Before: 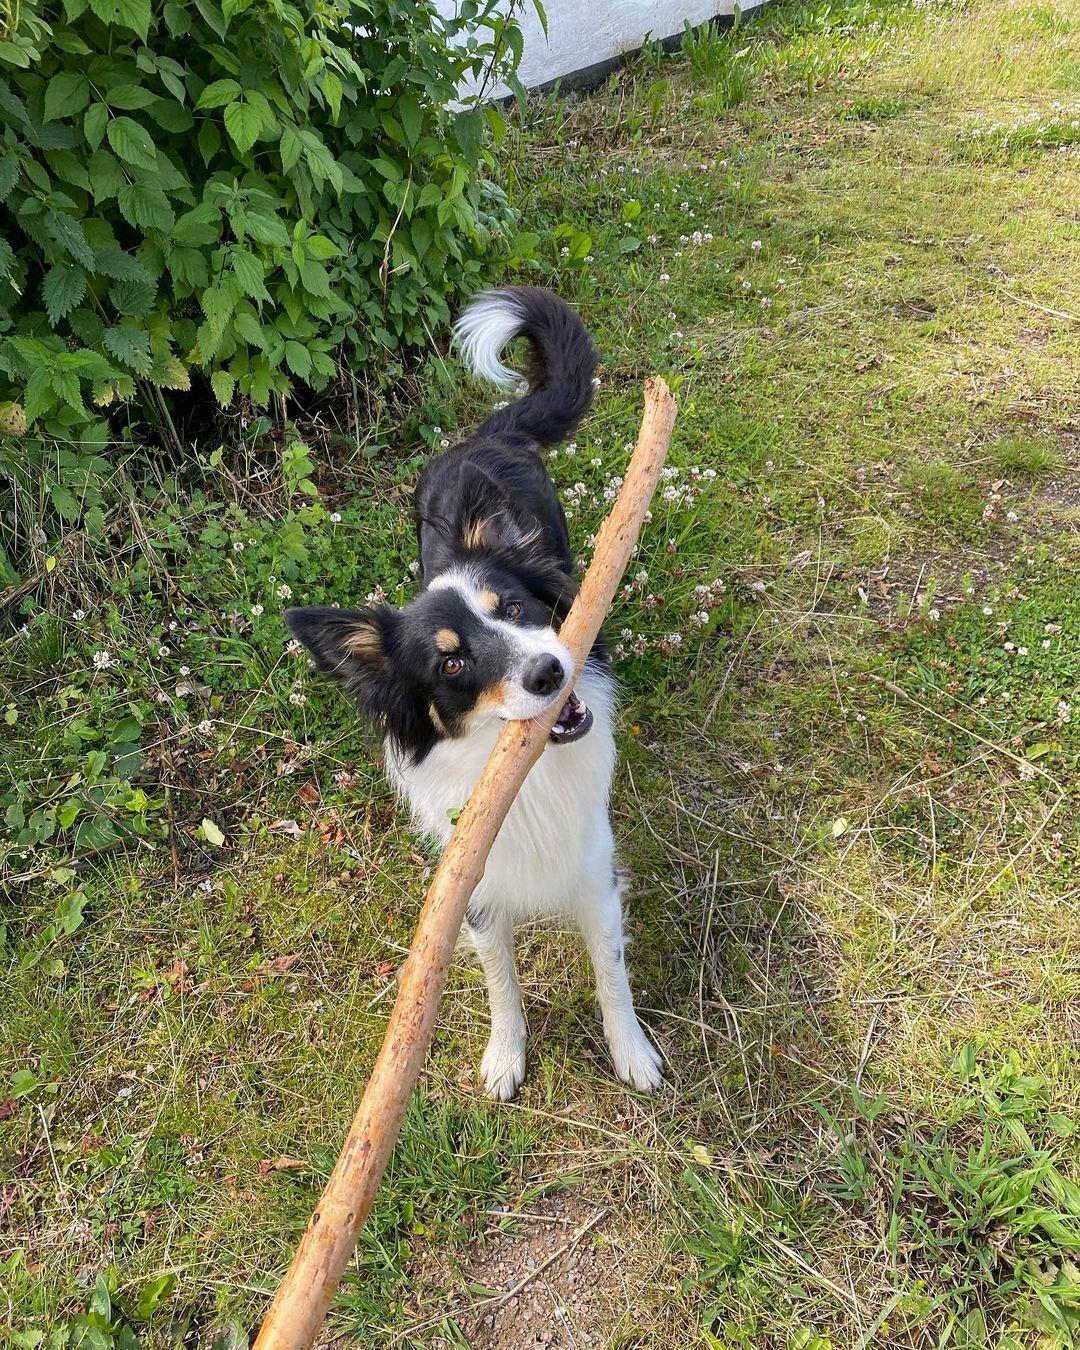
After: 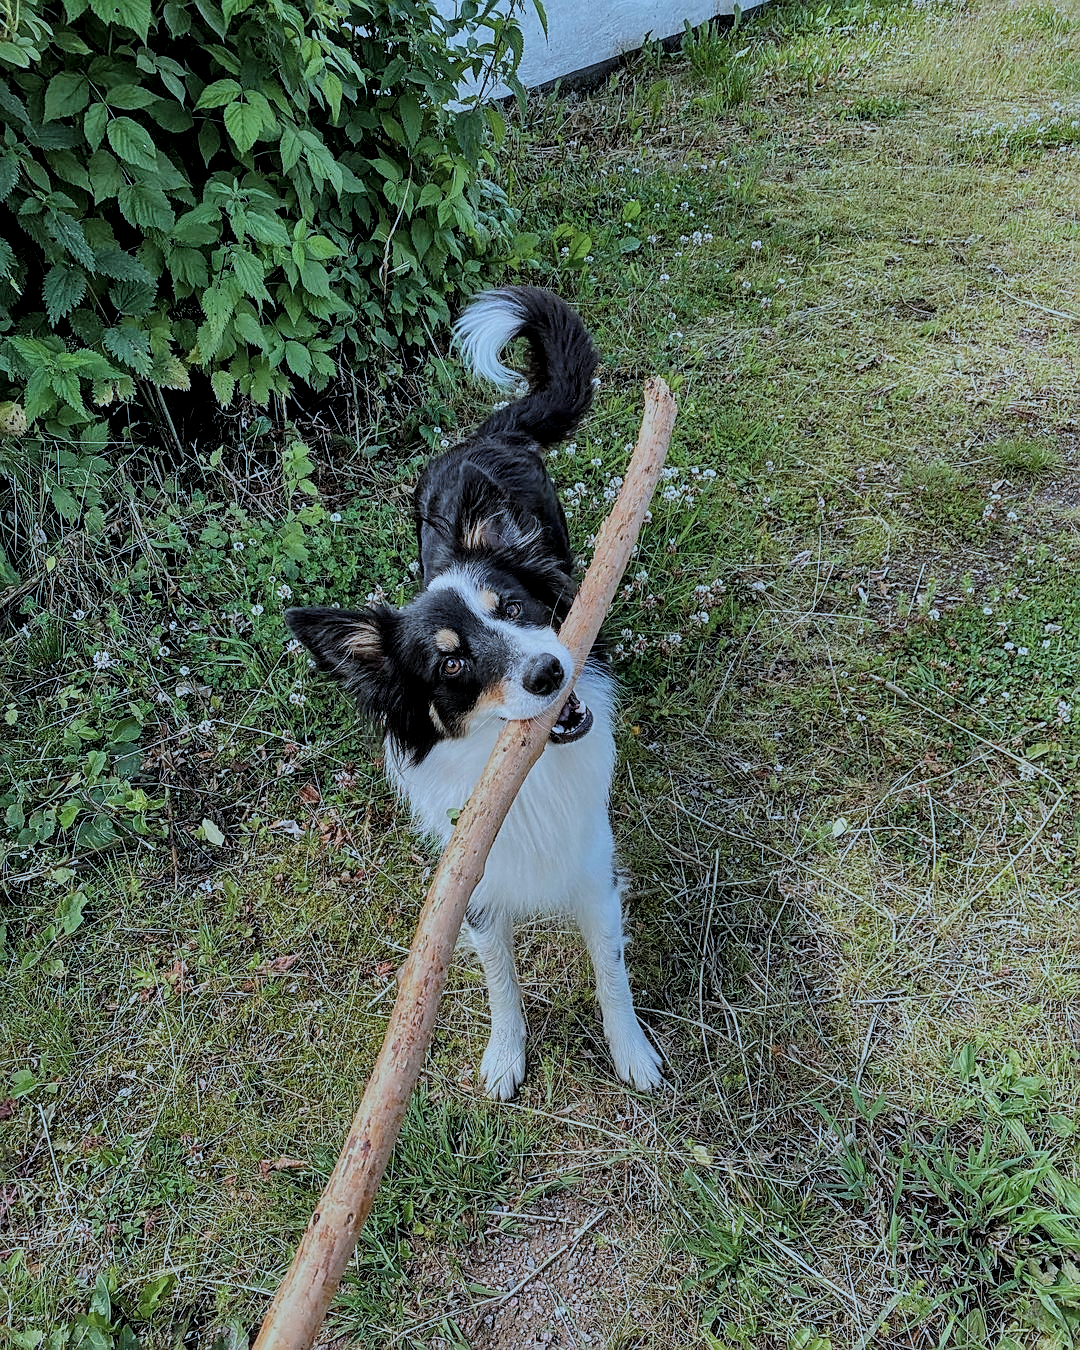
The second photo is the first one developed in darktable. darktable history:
filmic rgb: black relative exposure -7.65 EV, white relative exposure 4.56 EV, hardness 3.61, color science v4 (2020)
exposure: exposure -0.489 EV, compensate highlight preservation false
sharpen: amount 0.532
local contrast: detail 130%
color calibration: illuminant custom, x 0.344, y 0.359, temperature 5075.36 K
color correction: highlights a* -9.09, highlights b* -23.3
shadows and highlights: radius 106.73, shadows 40.86, highlights -72.21, low approximation 0.01, soften with gaussian
